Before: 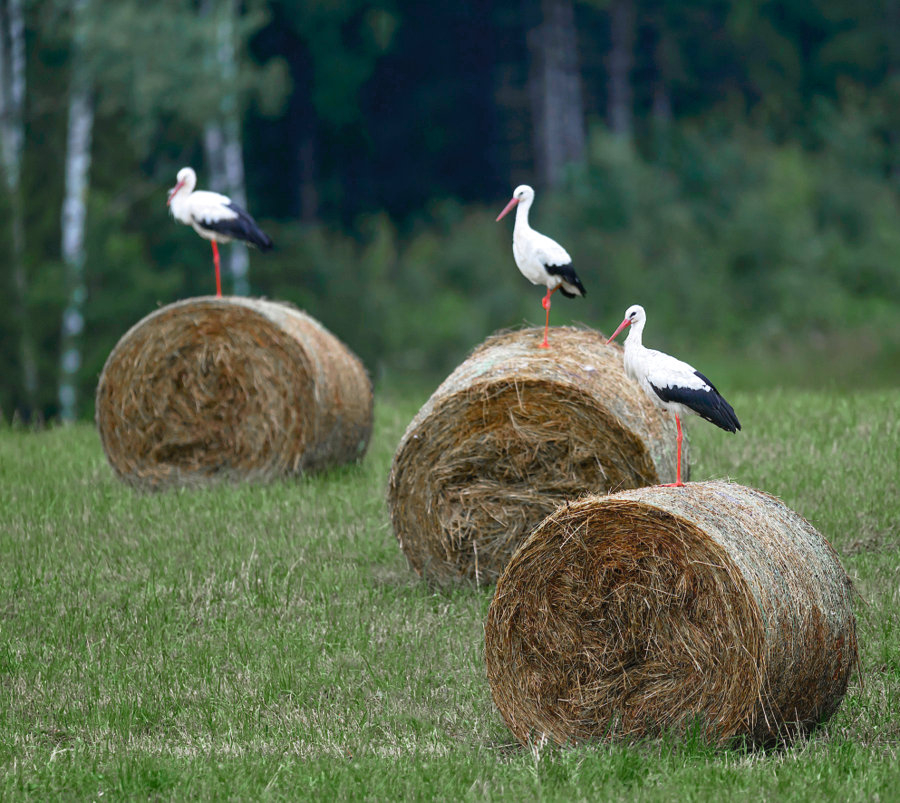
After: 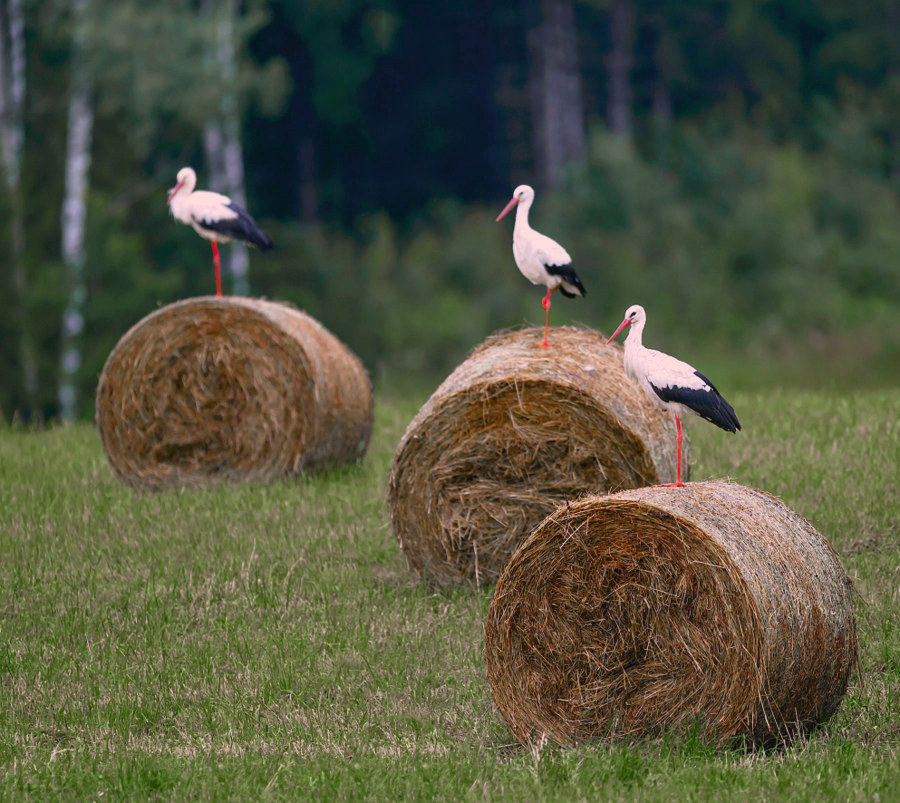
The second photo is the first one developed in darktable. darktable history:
color correction: highlights a* 14.57, highlights b* 4.71
shadows and highlights: radius 121.68, shadows 21.88, white point adjustment -9.54, highlights -14.92, soften with gaussian
